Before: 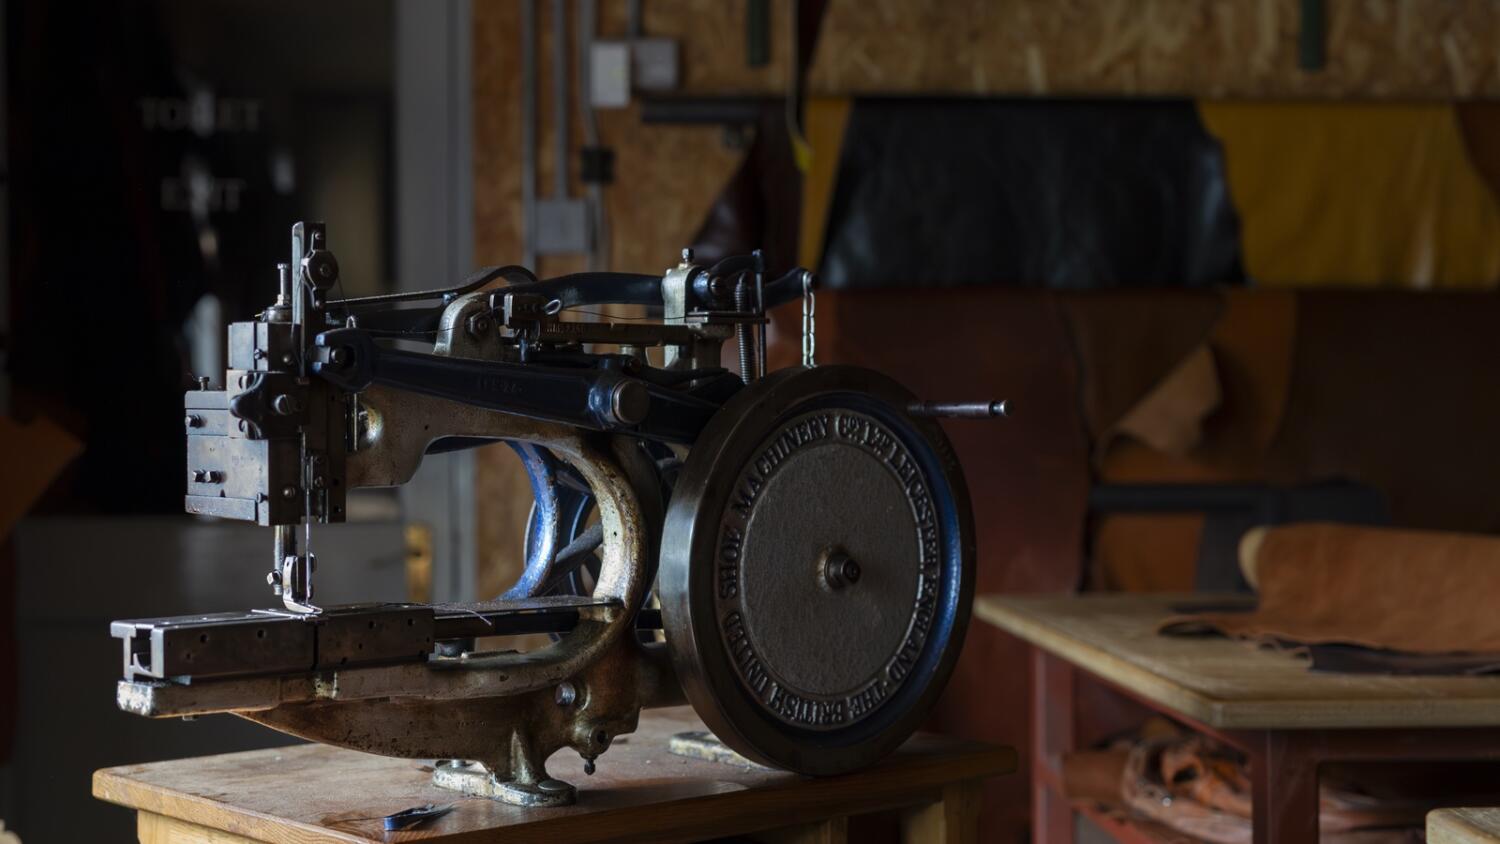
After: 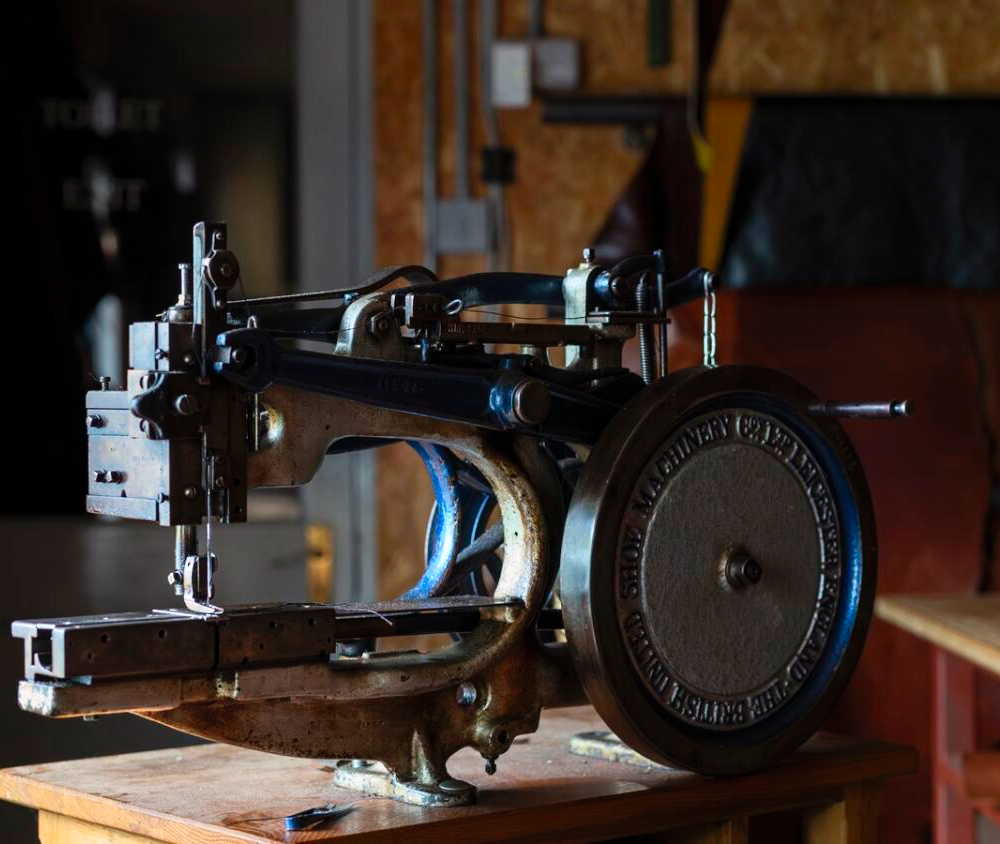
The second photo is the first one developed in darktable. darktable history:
crop and rotate: left 6.617%, right 26.717%
contrast brightness saturation: contrast 0.2, brightness 0.16, saturation 0.22
